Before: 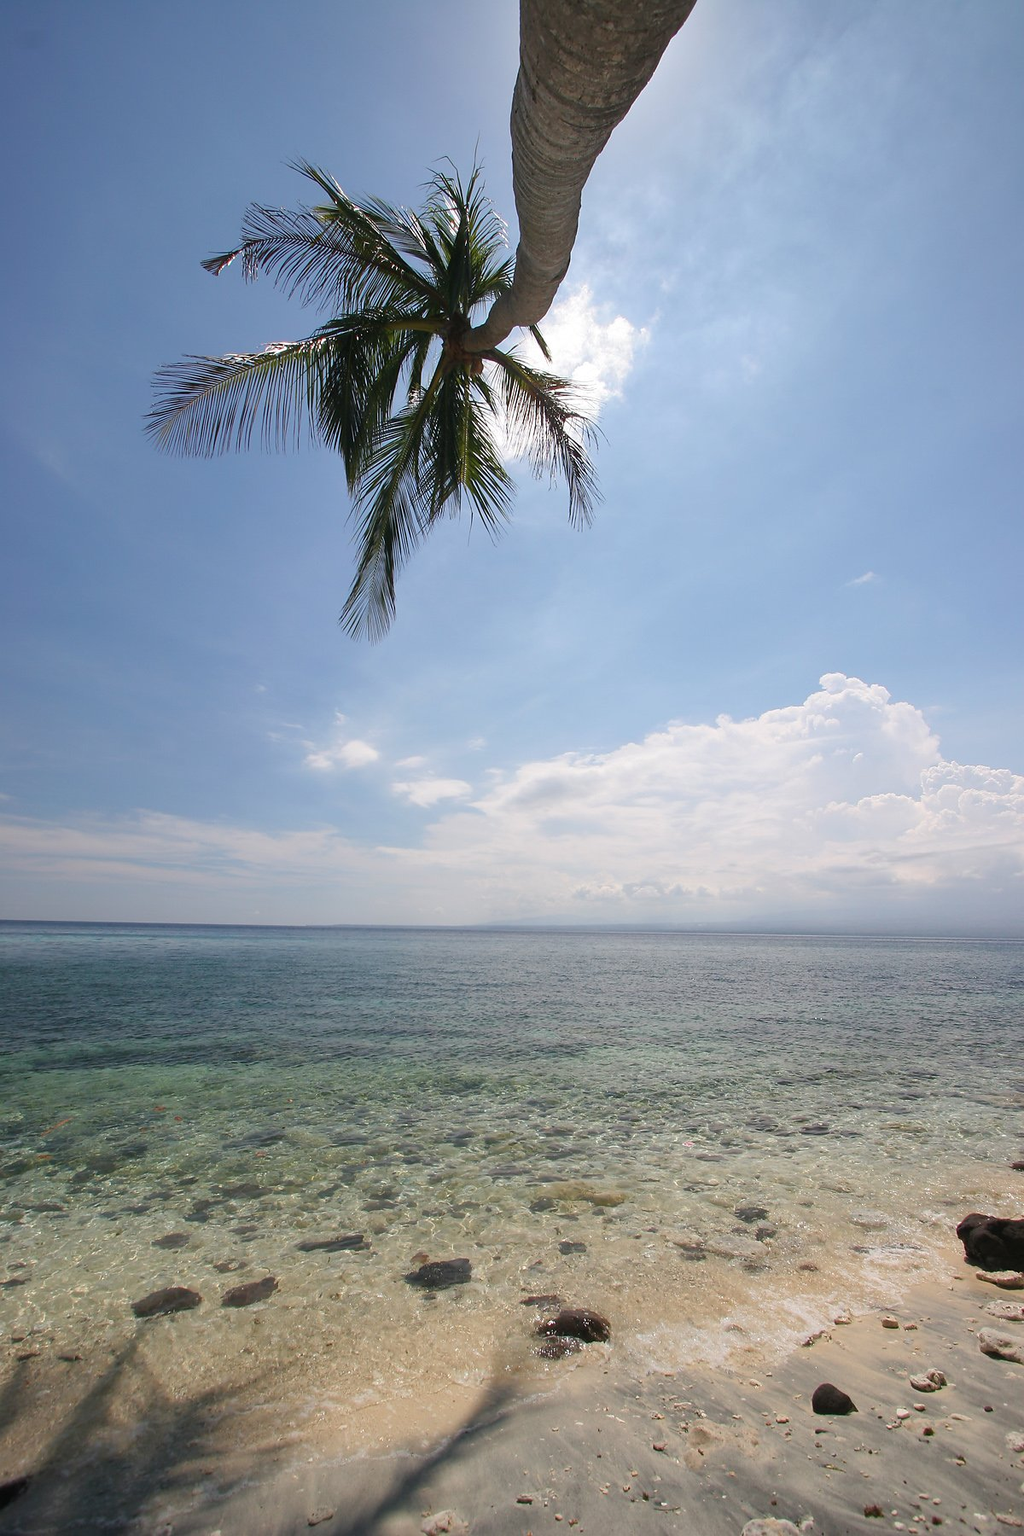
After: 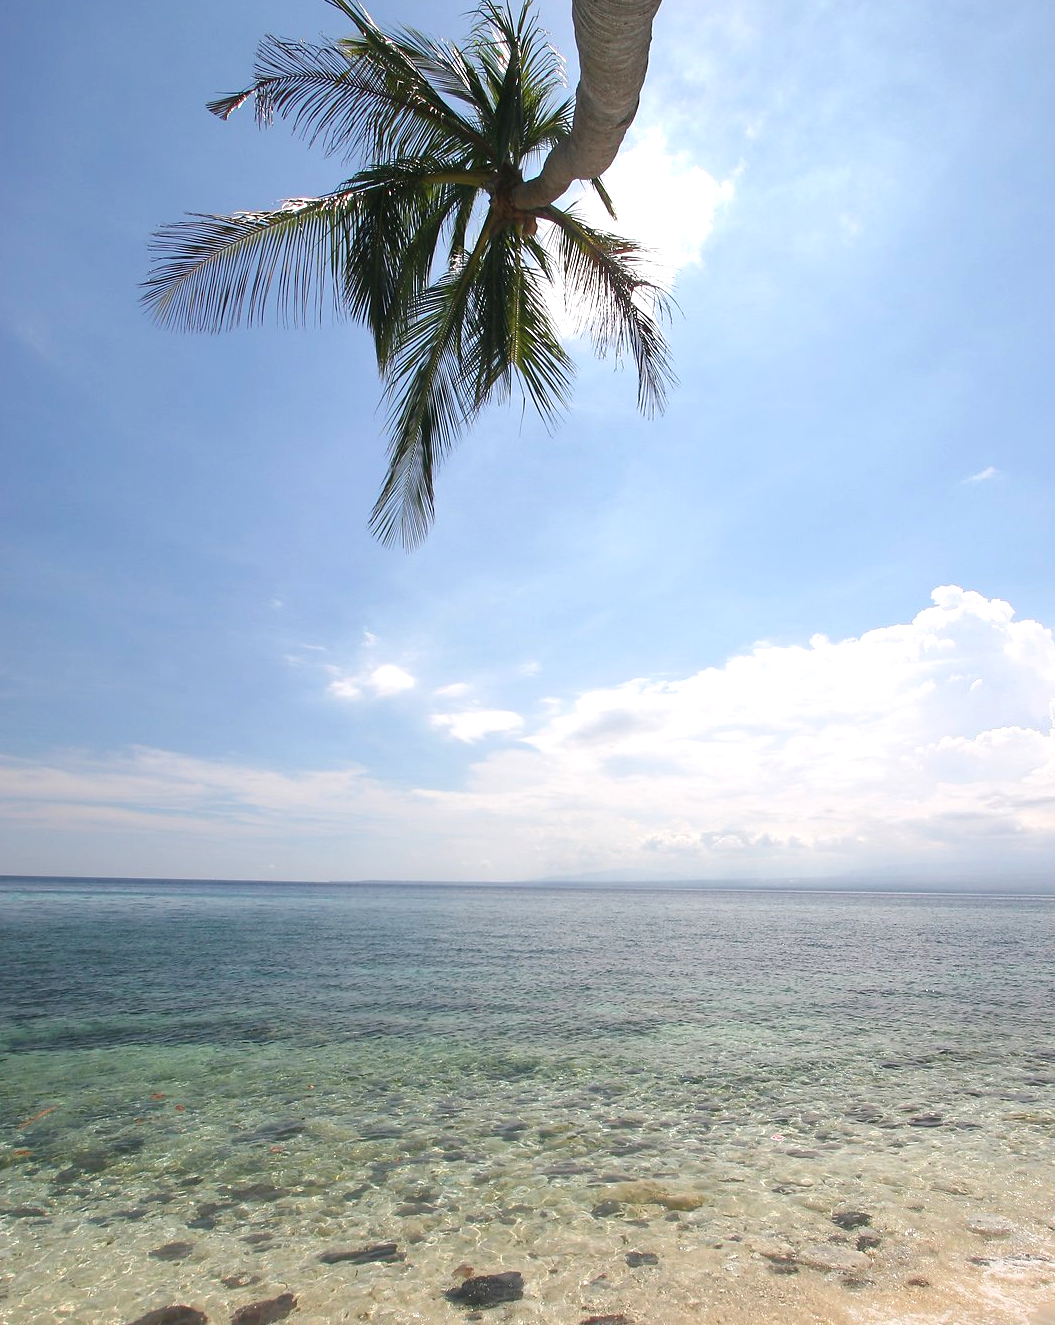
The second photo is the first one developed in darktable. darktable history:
crop and rotate: left 2.425%, top 11.305%, right 9.6%, bottom 15.08%
exposure: exposure 0.496 EV, compensate highlight preservation false
rgb levels: preserve colors max RGB
